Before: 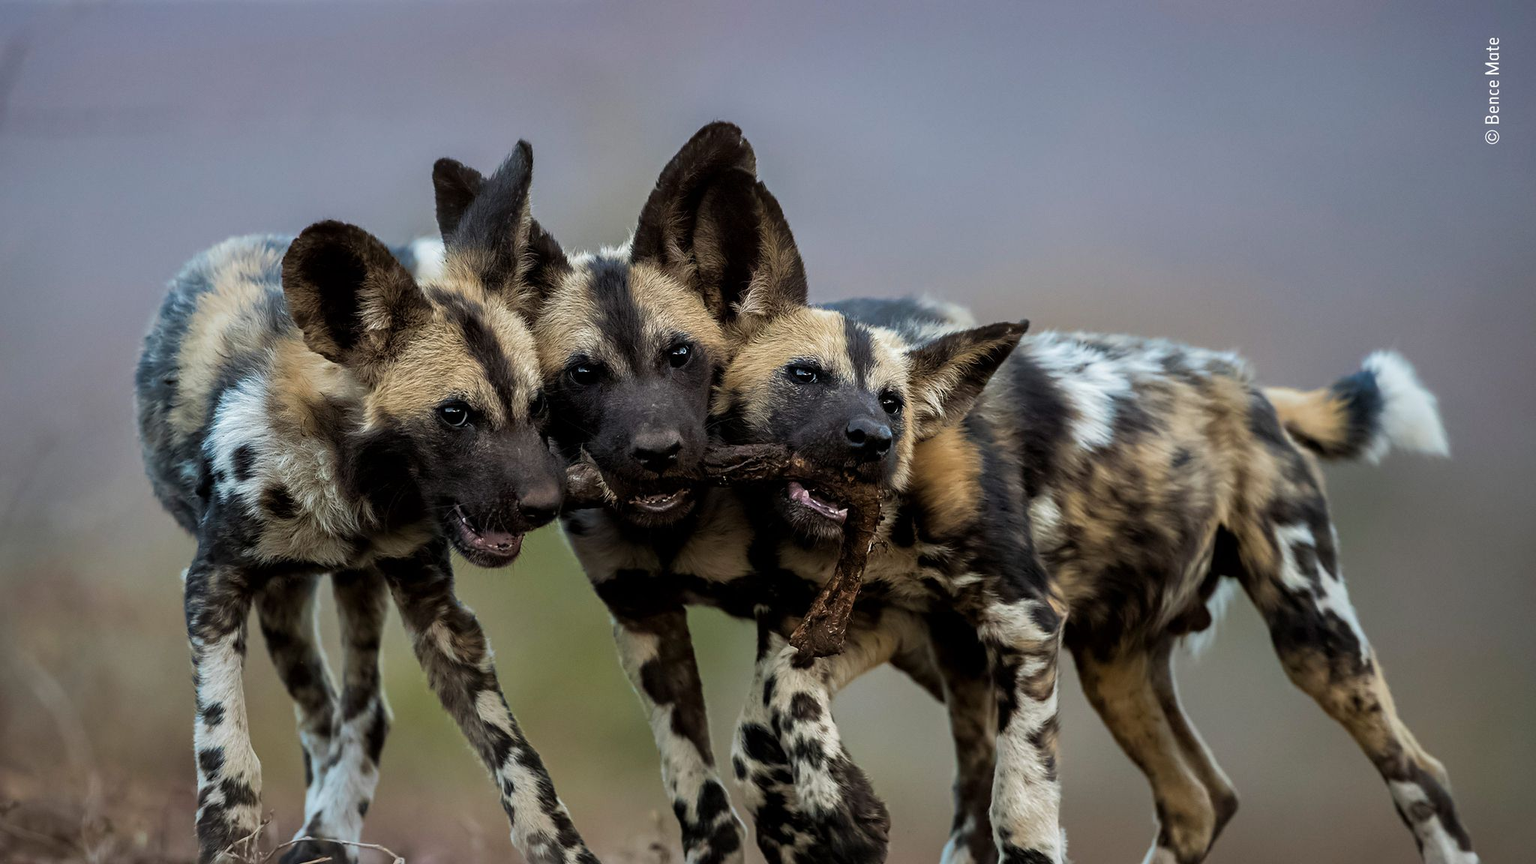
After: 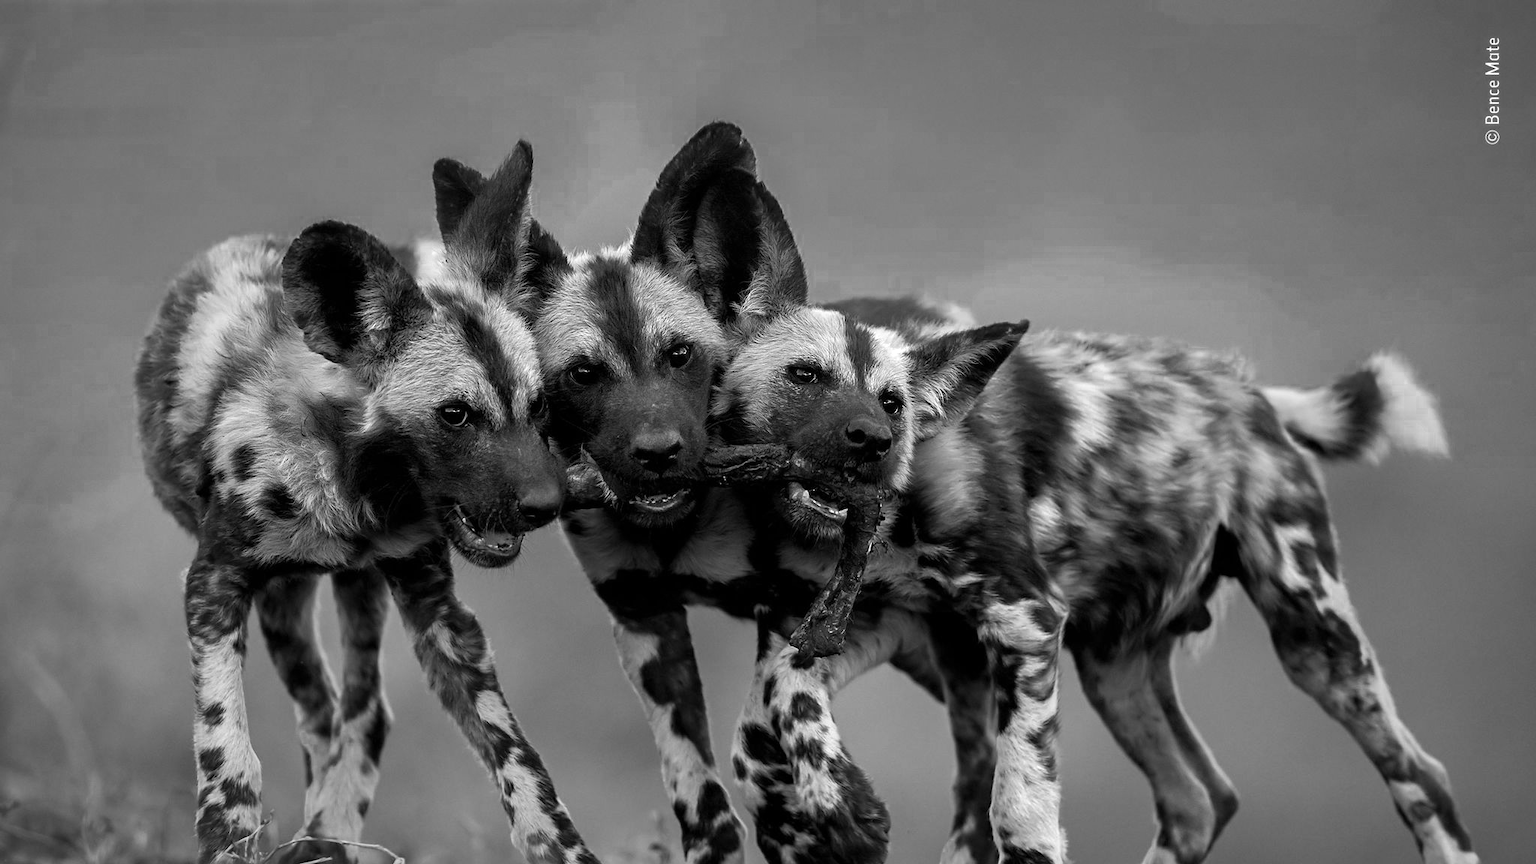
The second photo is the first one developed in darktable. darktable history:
monochrome: a 16.01, b -2.65, highlights 0.52
exposure: exposure 0.29 EV, compensate highlight preservation false
color zones: curves: ch0 [(0, 0.497) (0.143, 0.5) (0.286, 0.5) (0.429, 0.483) (0.571, 0.116) (0.714, -0.006) (0.857, 0.28) (1, 0.497)]
color correction: saturation 0.98
